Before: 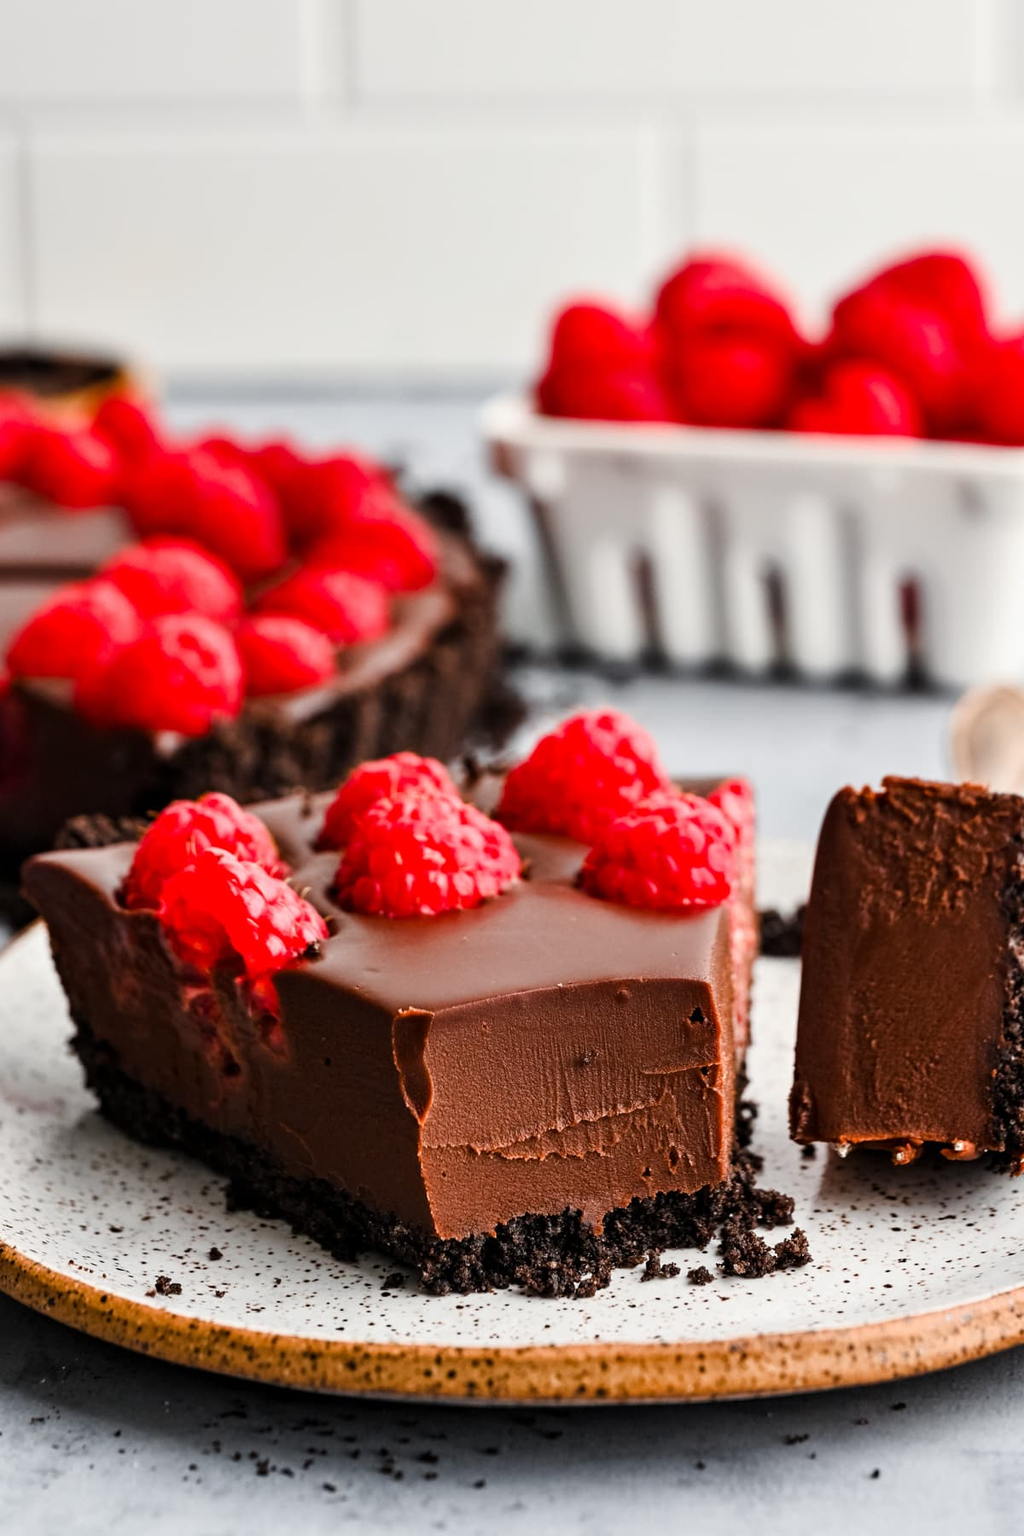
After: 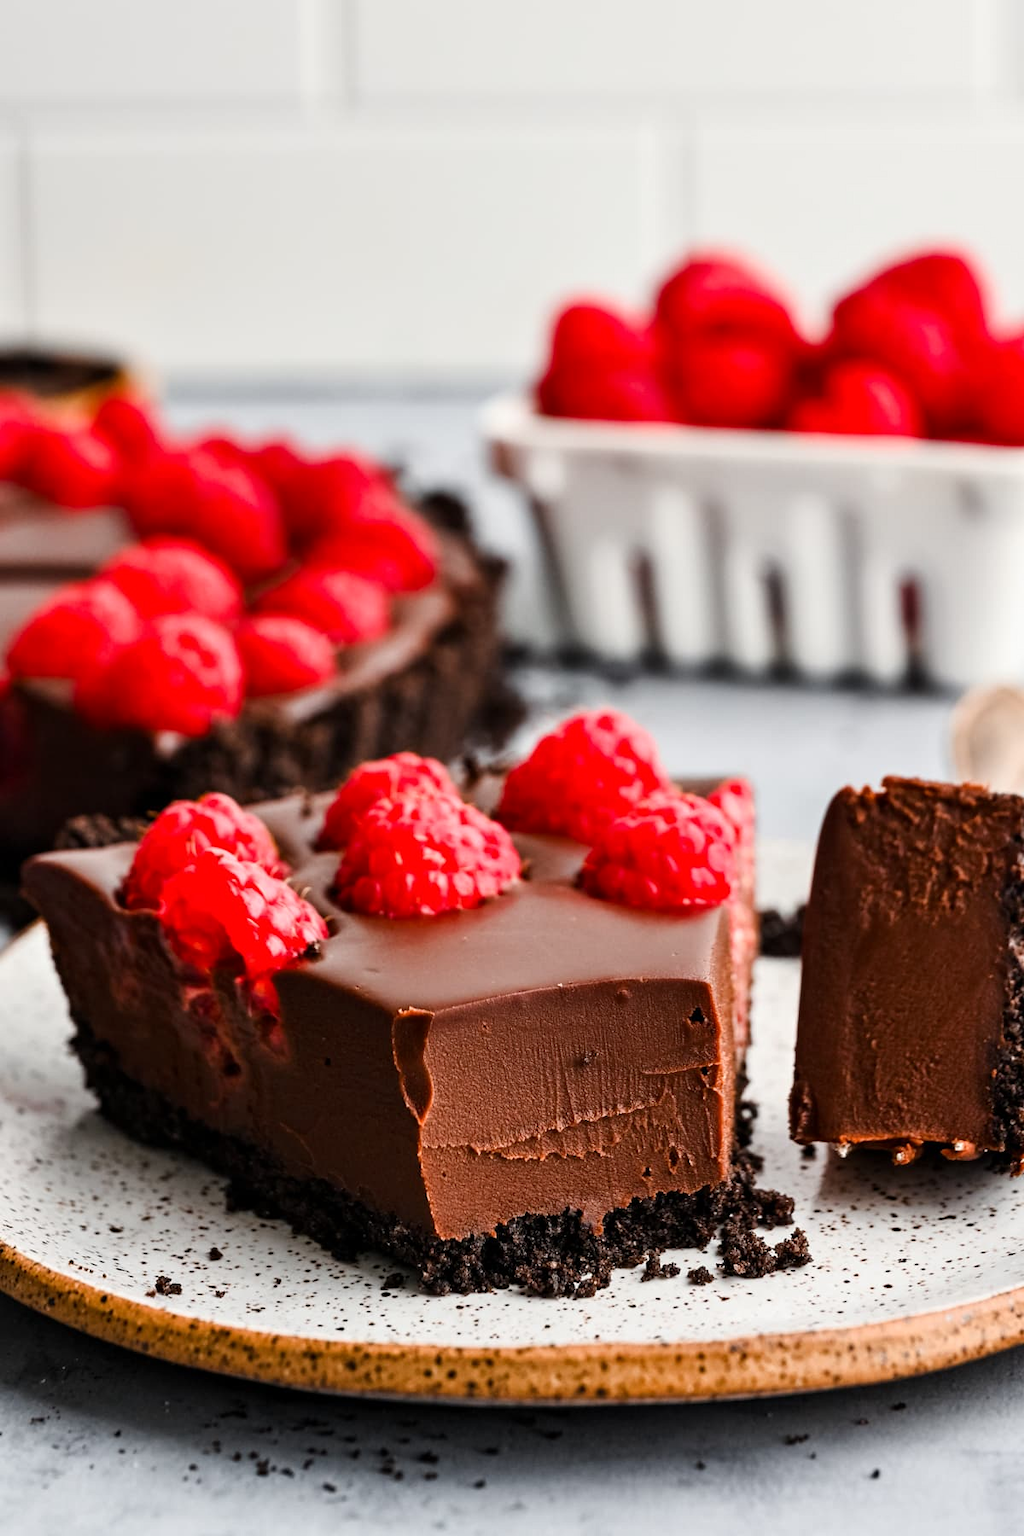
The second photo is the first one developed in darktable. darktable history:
contrast brightness saturation: contrast 0.072
